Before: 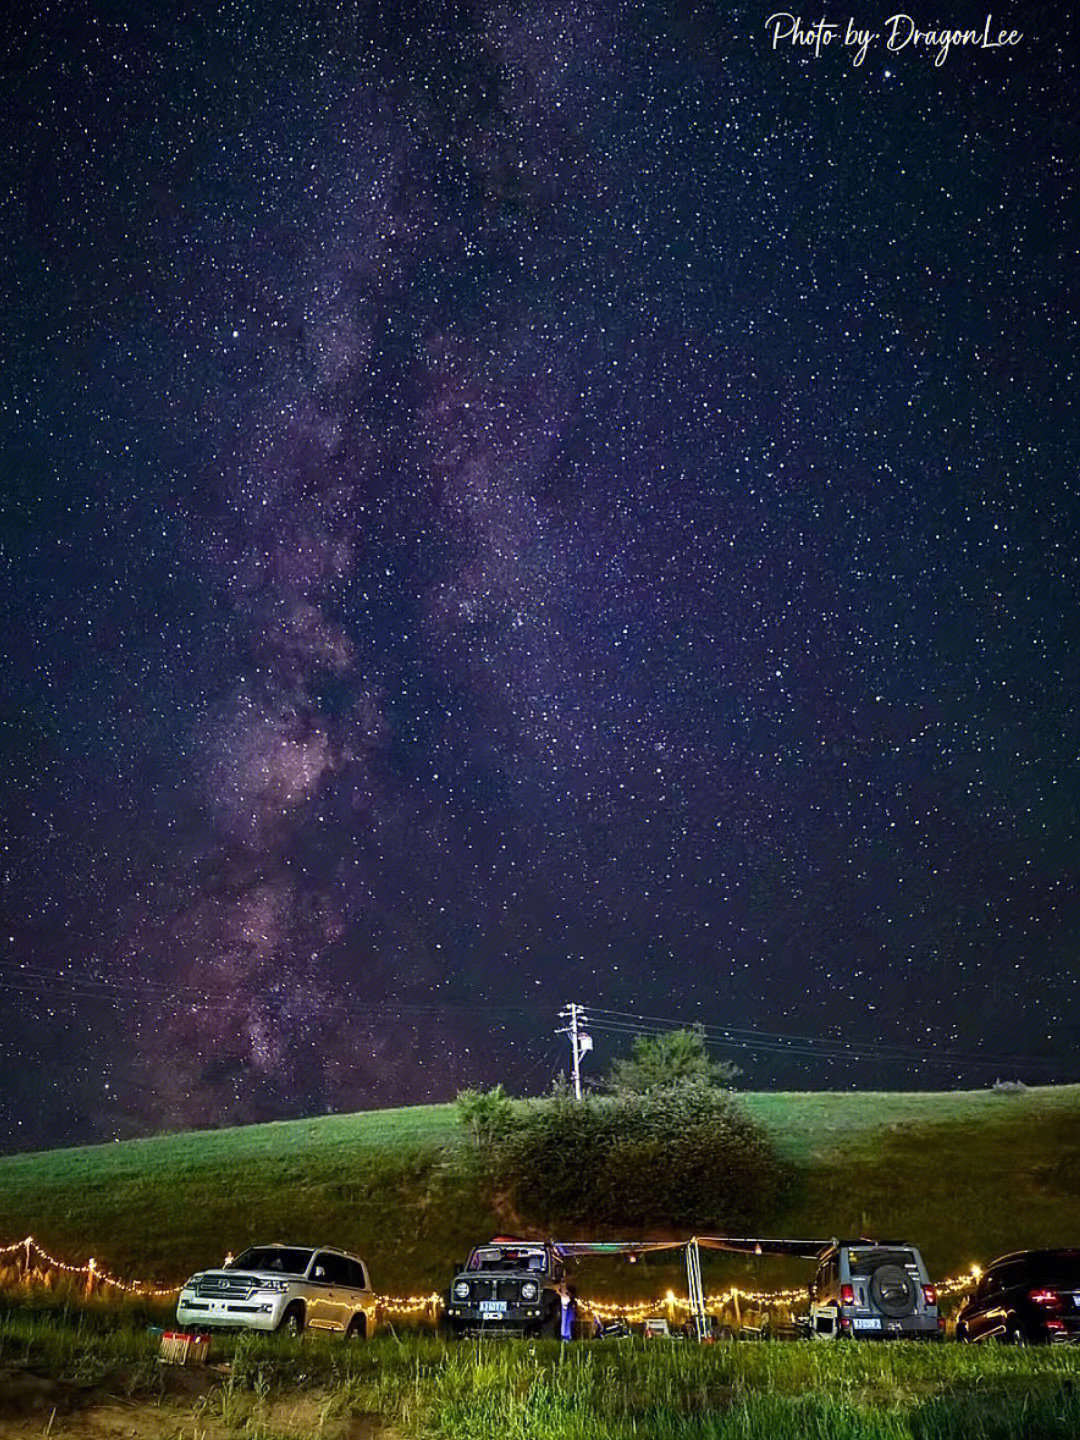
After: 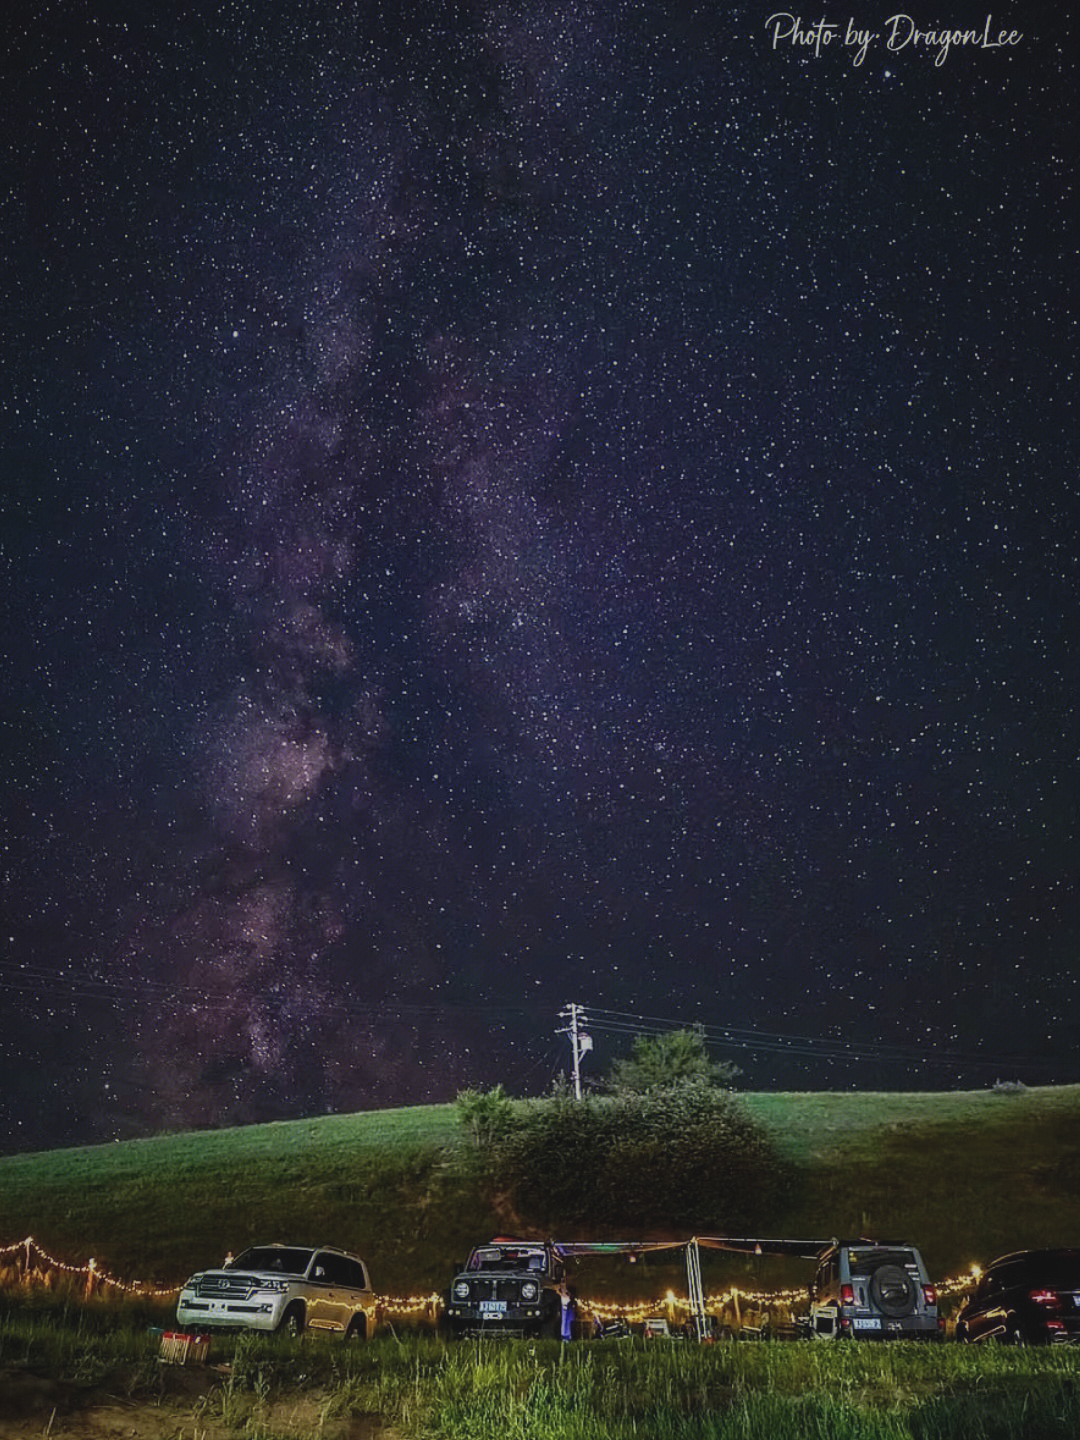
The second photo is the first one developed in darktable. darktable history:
local contrast: on, module defaults
exposure: black level correction -0.016, exposure -1.018 EV, compensate highlight preservation false
